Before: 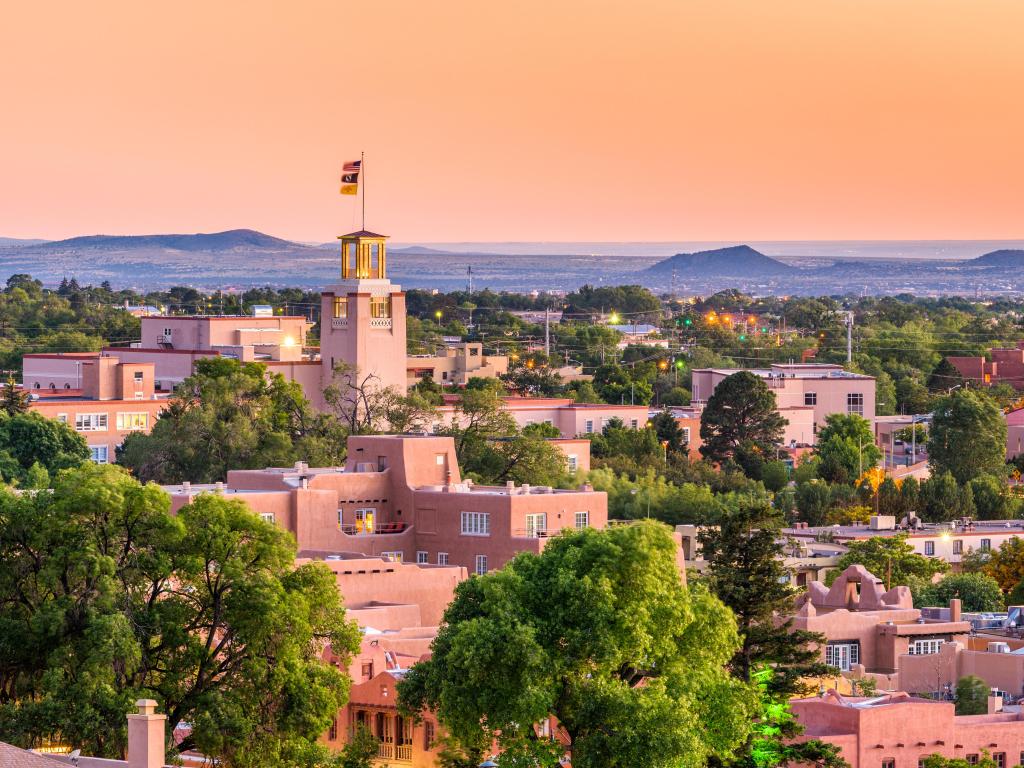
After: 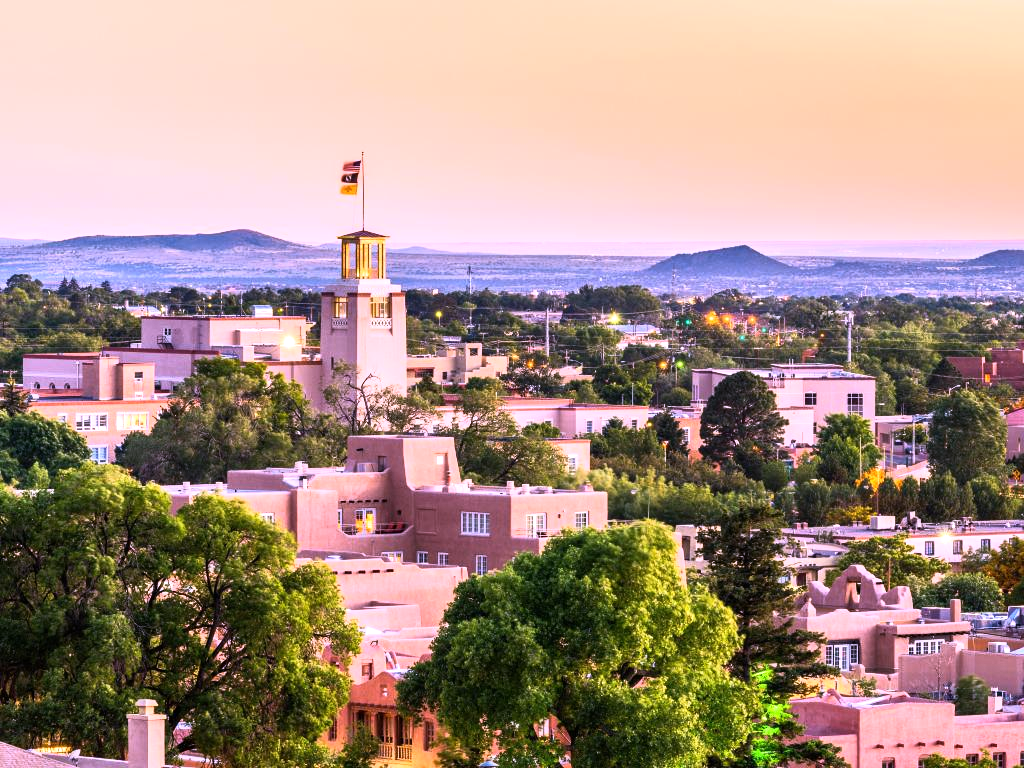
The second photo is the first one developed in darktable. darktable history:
base curve: curves: ch0 [(0, 0) (0.257, 0.25) (0.482, 0.586) (0.757, 0.871) (1, 1)]
tone equalizer: -8 EV -0.417 EV, -7 EV -0.389 EV, -6 EV -0.333 EV, -5 EV -0.222 EV, -3 EV 0.222 EV, -2 EV 0.333 EV, -1 EV 0.389 EV, +0 EV 0.417 EV, edges refinement/feathering 500, mask exposure compensation -1.57 EV, preserve details no
white balance: red 1.042, blue 1.17
